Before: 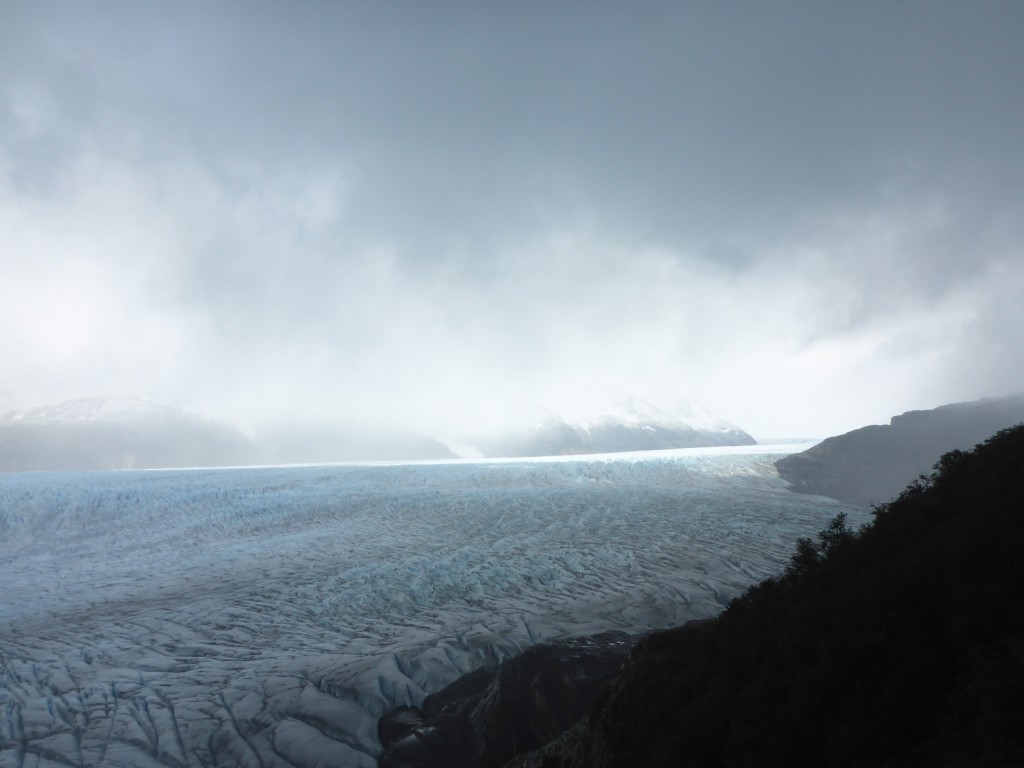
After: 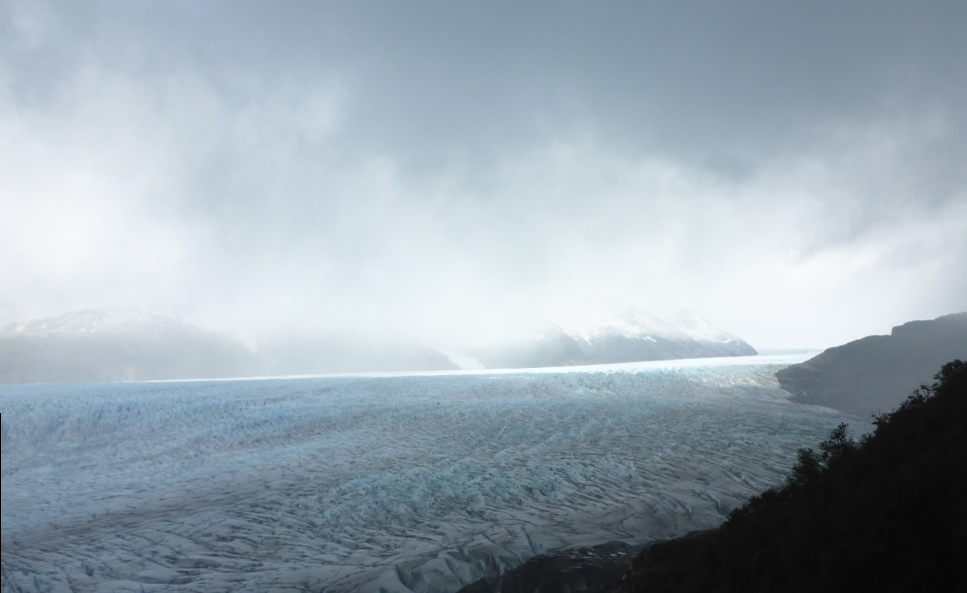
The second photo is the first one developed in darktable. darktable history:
crop and rotate: angle 0.114°, top 11.692%, right 5.701%, bottom 11.275%
